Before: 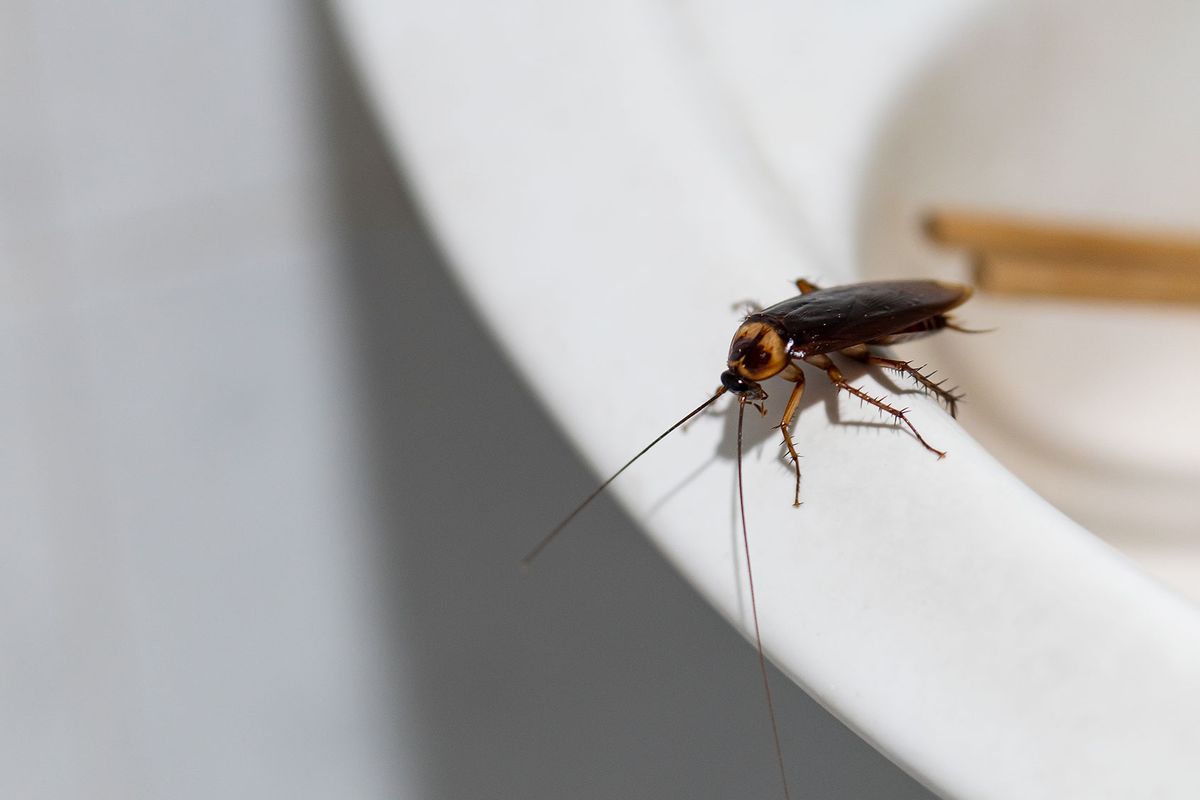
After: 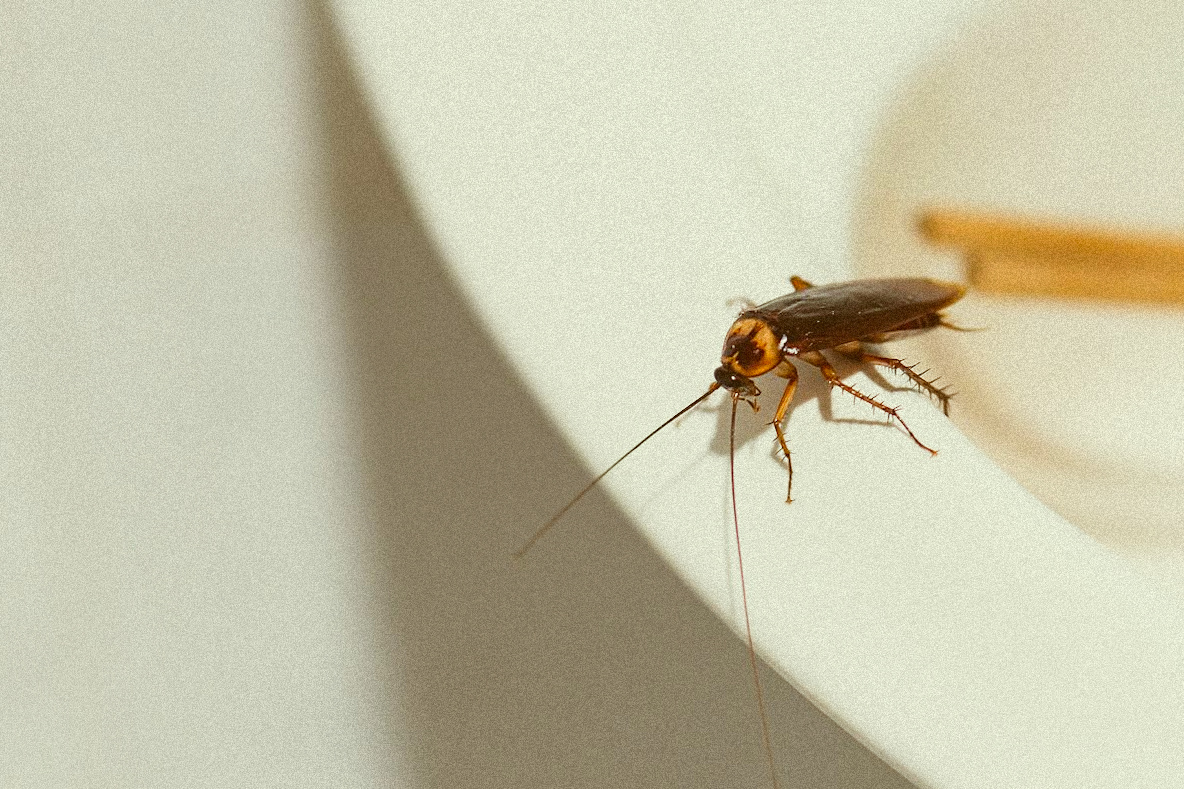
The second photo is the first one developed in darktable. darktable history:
exposure: black level correction -0.005, exposure 0.622 EV, compensate highlight preservation false
sigmoid: contrast 1.22, skew 0.65
contrast brightness saturation: contrast -0.1, brightness 0.05, saturation 0.08
sharpen: amount 0.2
crop and rotate: angle -0.5°
grain: coarseness 9.38 ISO, strength 34.99%, mid-tones bias 0%
color correction: highlights a* -5.94, highlights b* 9.48, shadows a* 10.12, shadows b* 23.94
